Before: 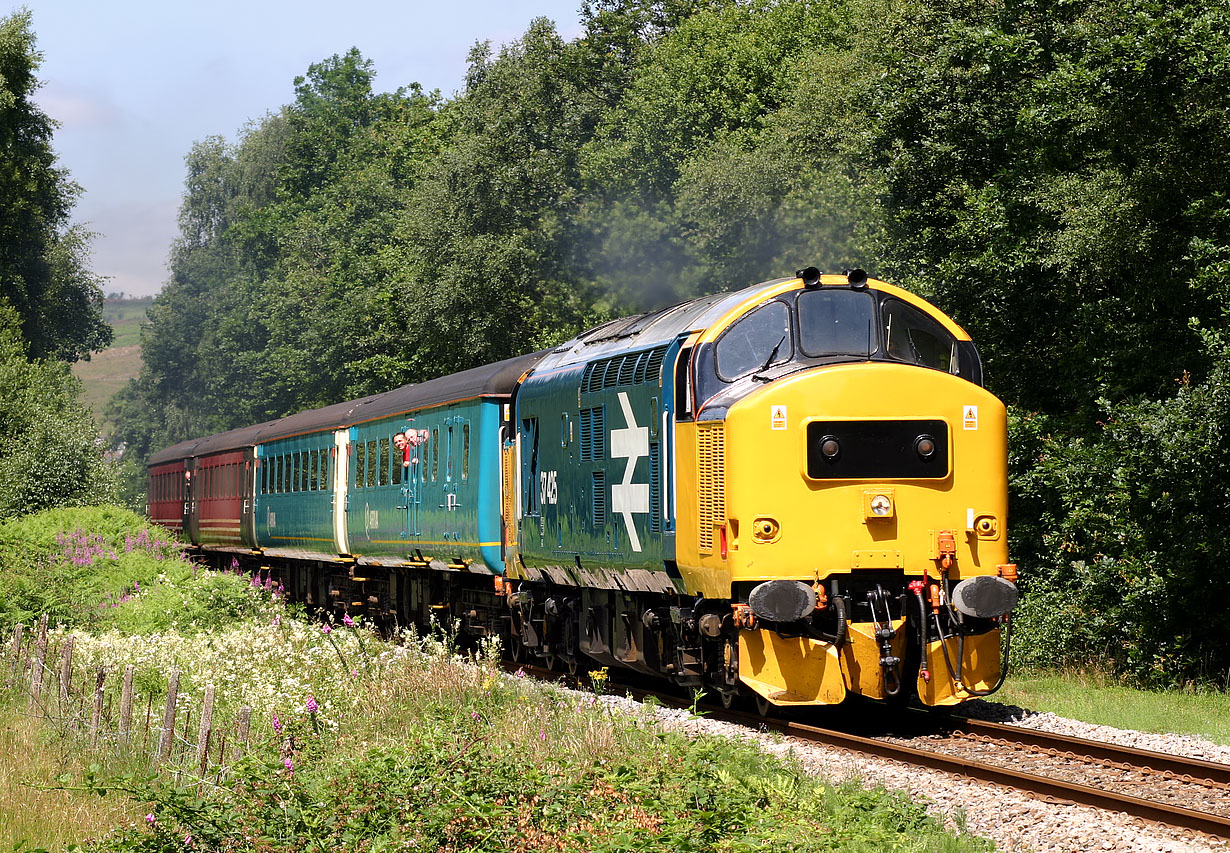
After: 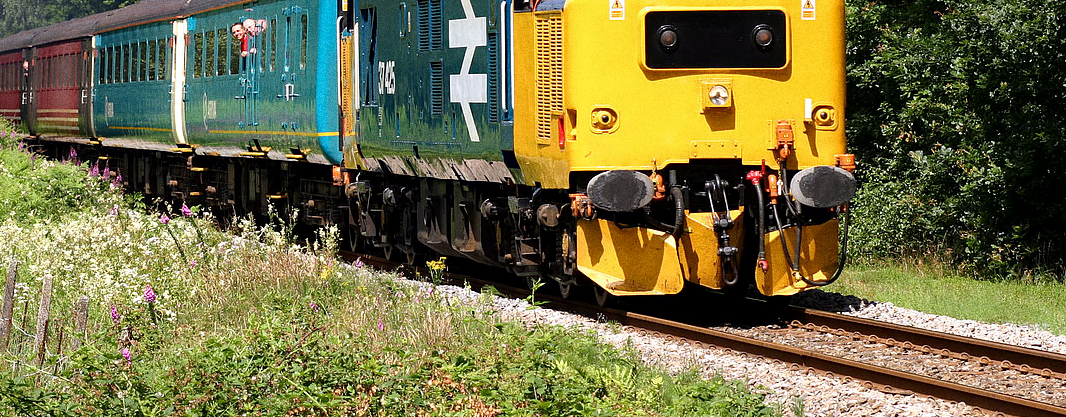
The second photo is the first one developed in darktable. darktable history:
grain: coarseness 8.68 ISO, strength 31.94%
crop and rotate: left 13.306%, top 48.129%, bottom 2.928%
white balance: red 0.988, blue 1.017
haze removal: compatibility mode true, adaptive false
local contrast: mode bilateral grid, contrast 20, coarseness 50, detail 120%, midtone range 0.2
